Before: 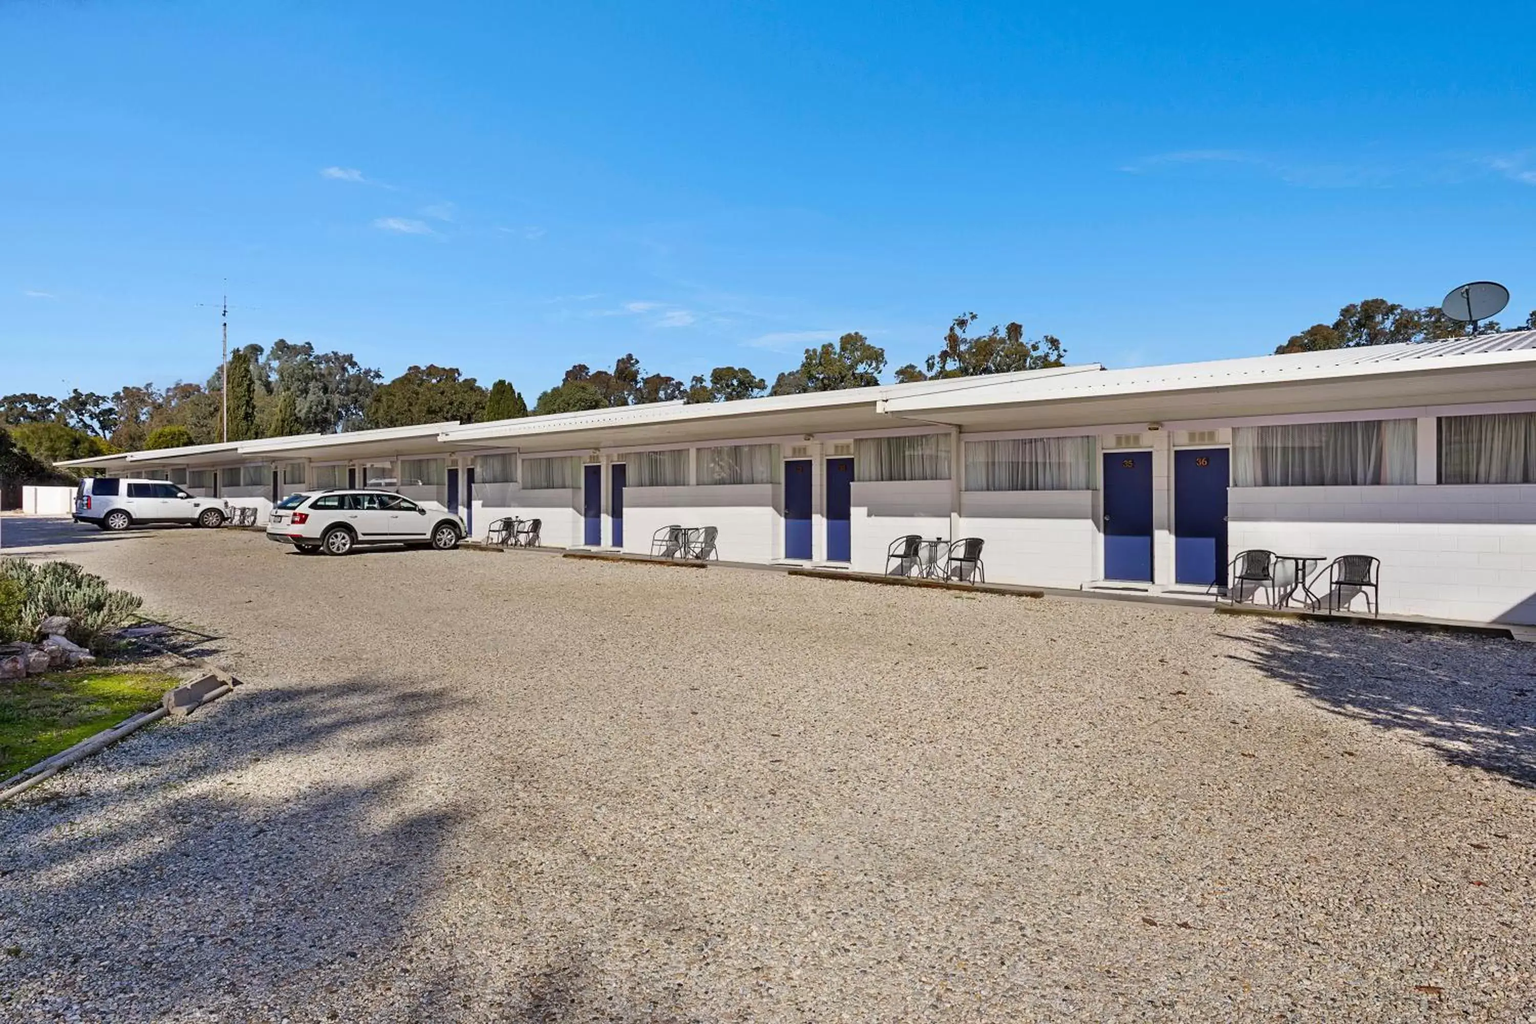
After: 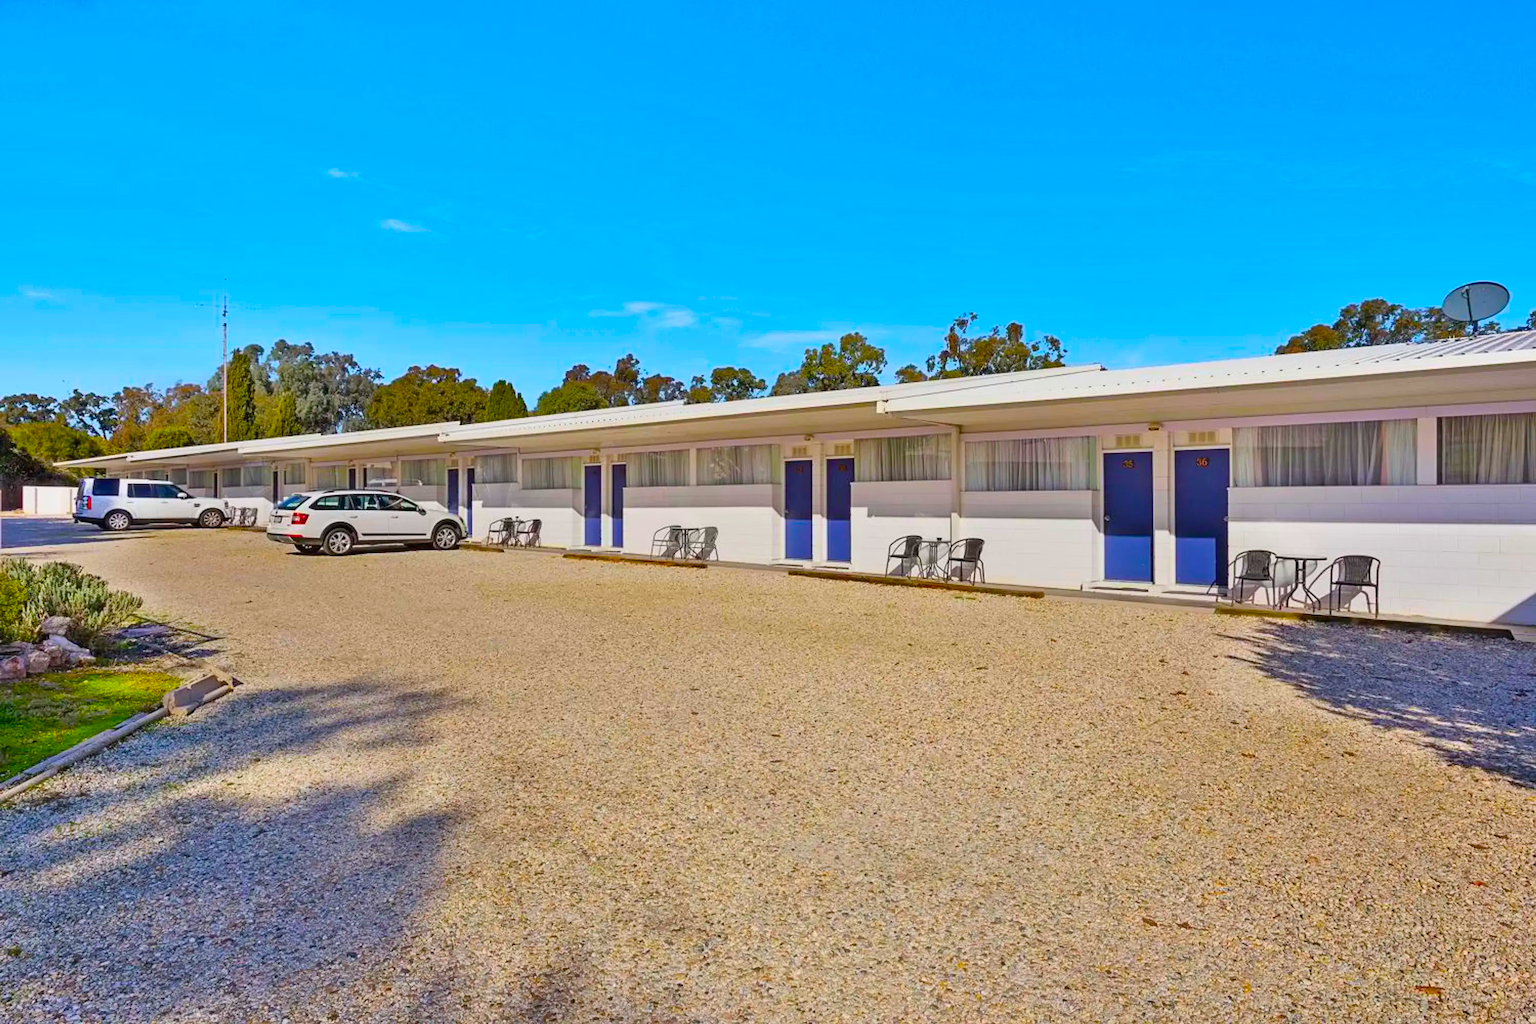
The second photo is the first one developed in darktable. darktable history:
contrast brightness saturation: contrast 0.07, brightness 0.08, saturation 0.18
color balance: input saturation 134.34%, contrast -10.04%, contrast fulcrum 19.67%, output saturation 133.51%
color balance rgb: saturation formula JzAzBz (2021)
shadows and highlights: shadows 49, highlights -41, soften with gaussian
